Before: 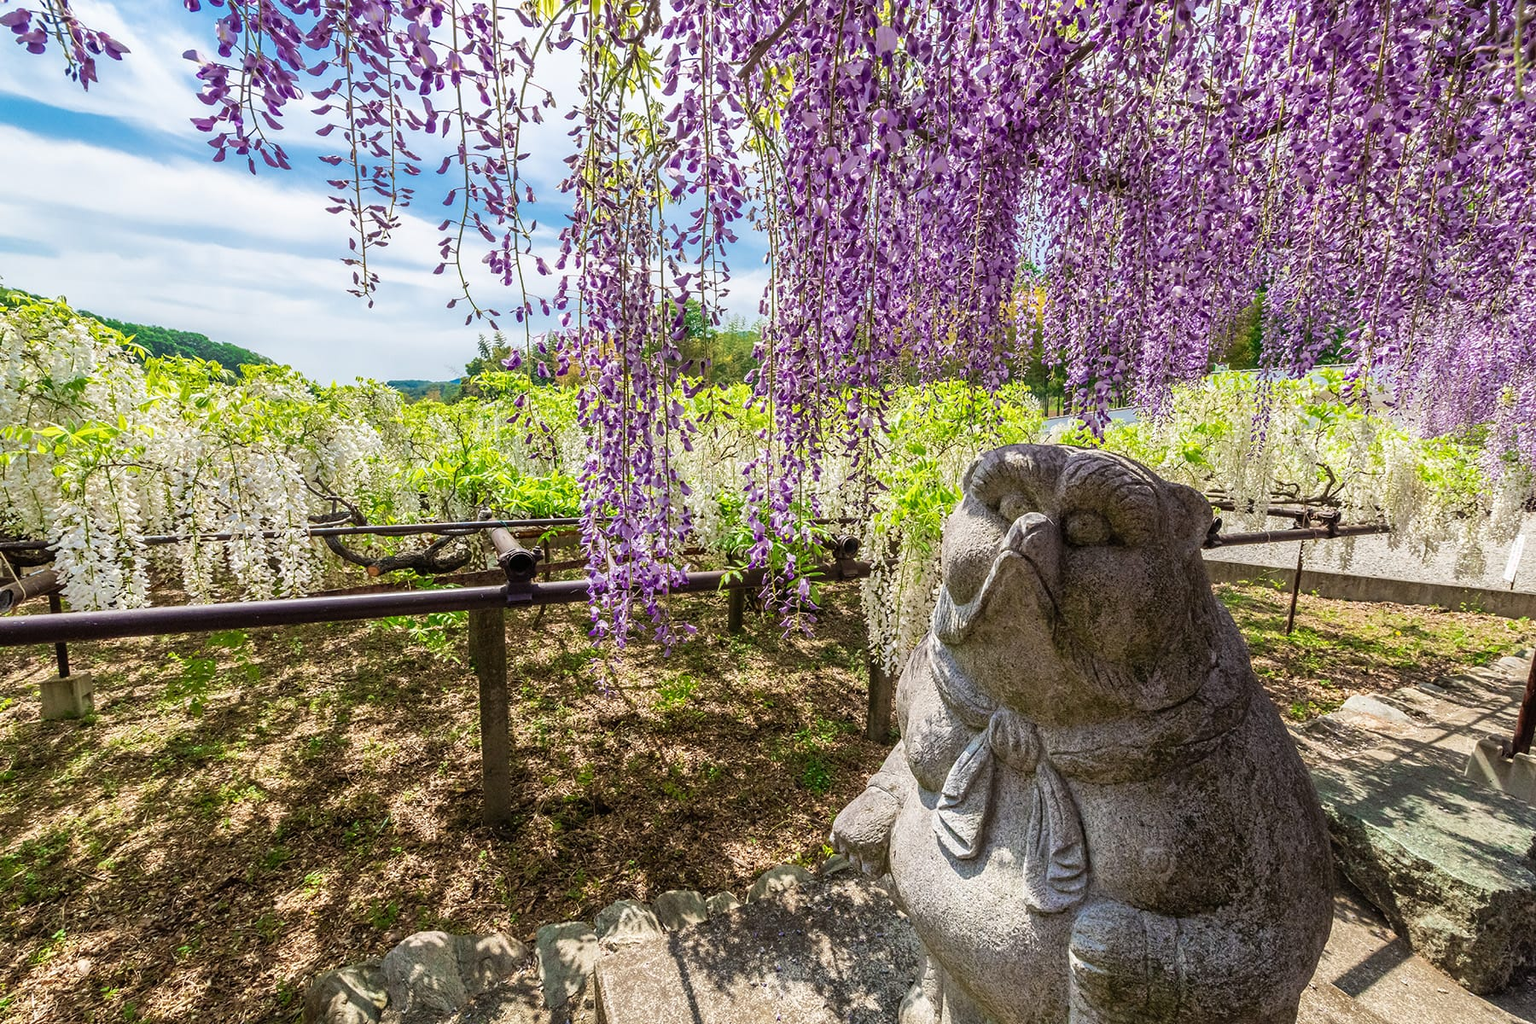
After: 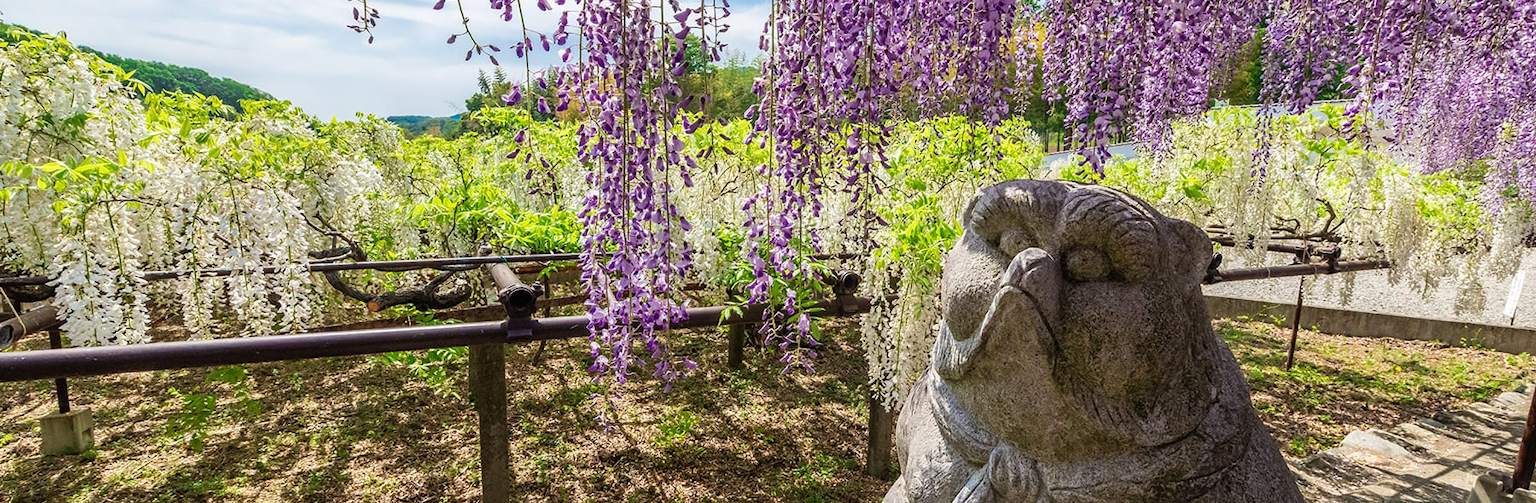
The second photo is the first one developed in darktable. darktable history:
crop and rotate: top 25.863%, bottom 24.932%
